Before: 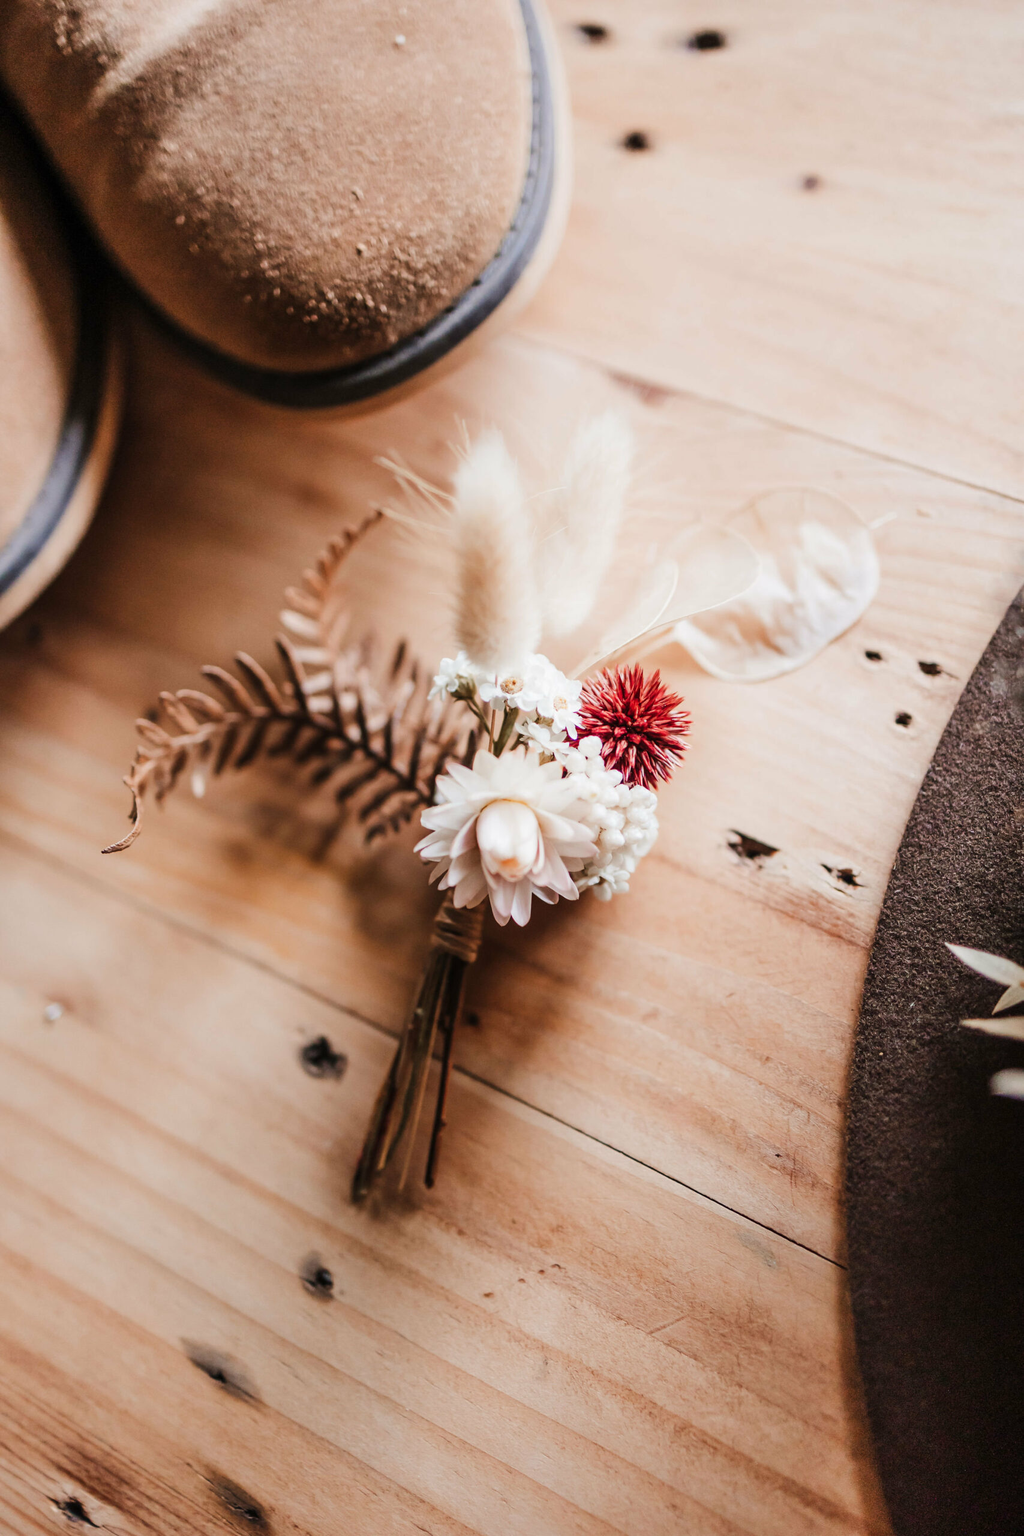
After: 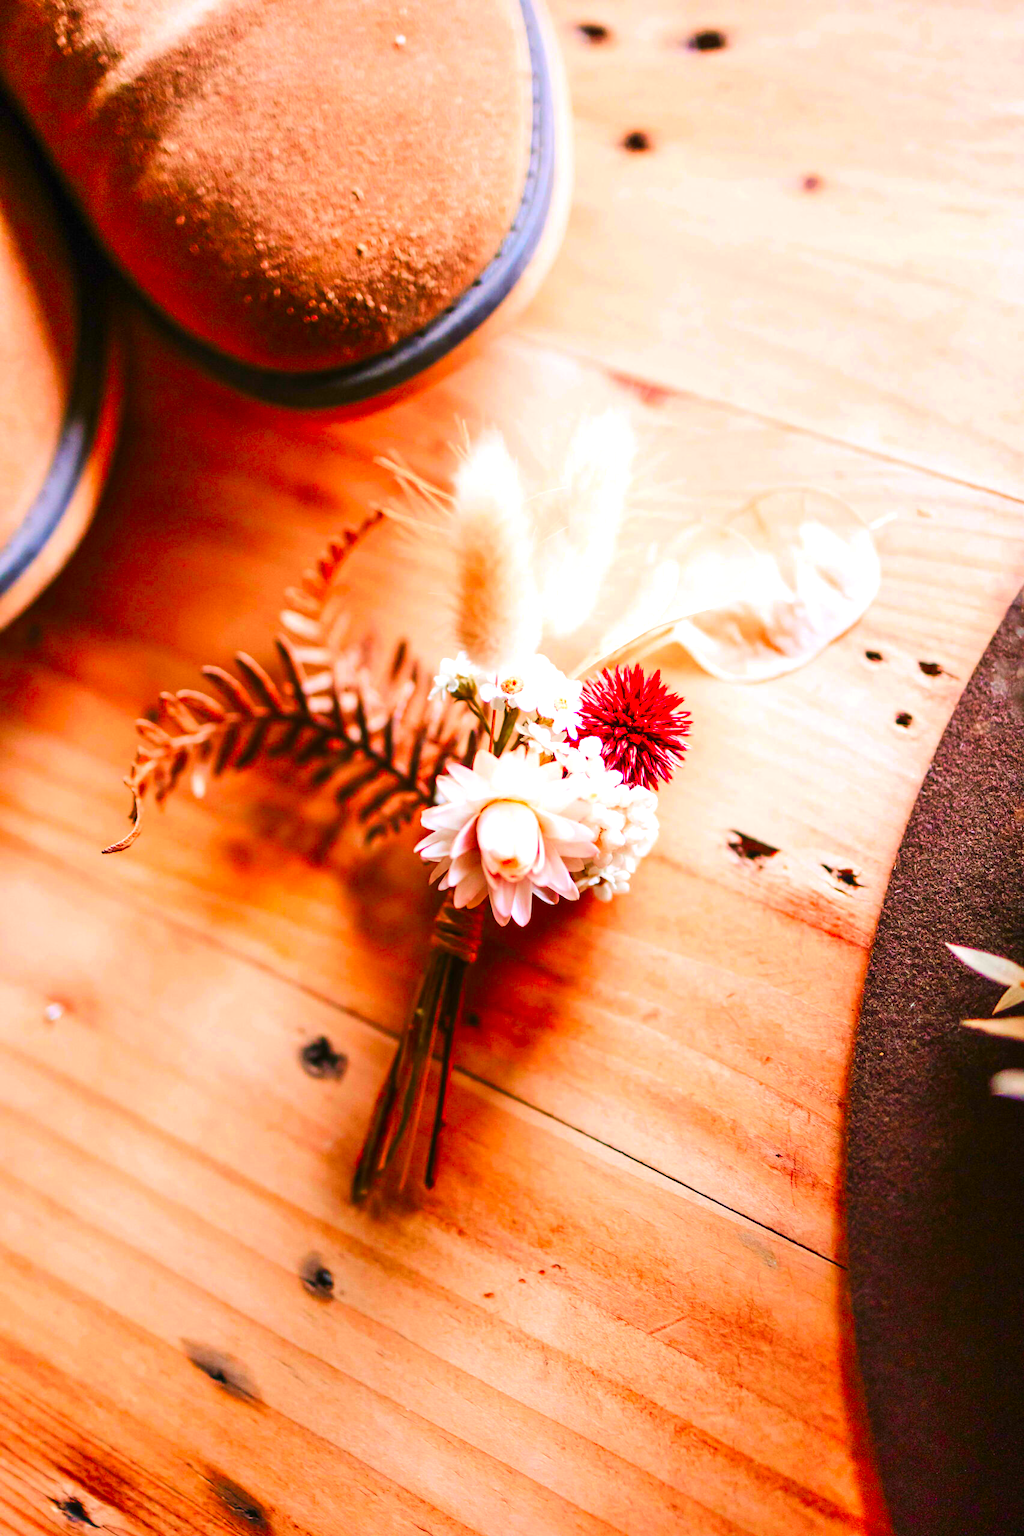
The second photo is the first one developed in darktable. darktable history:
exposure: black level correction 0, exposure 0.5 EV, compensate exposure bias true, compensate highlight preservation false
color correction: highlights a* 1.59, highlights b* -1.7, saturation 2.48
